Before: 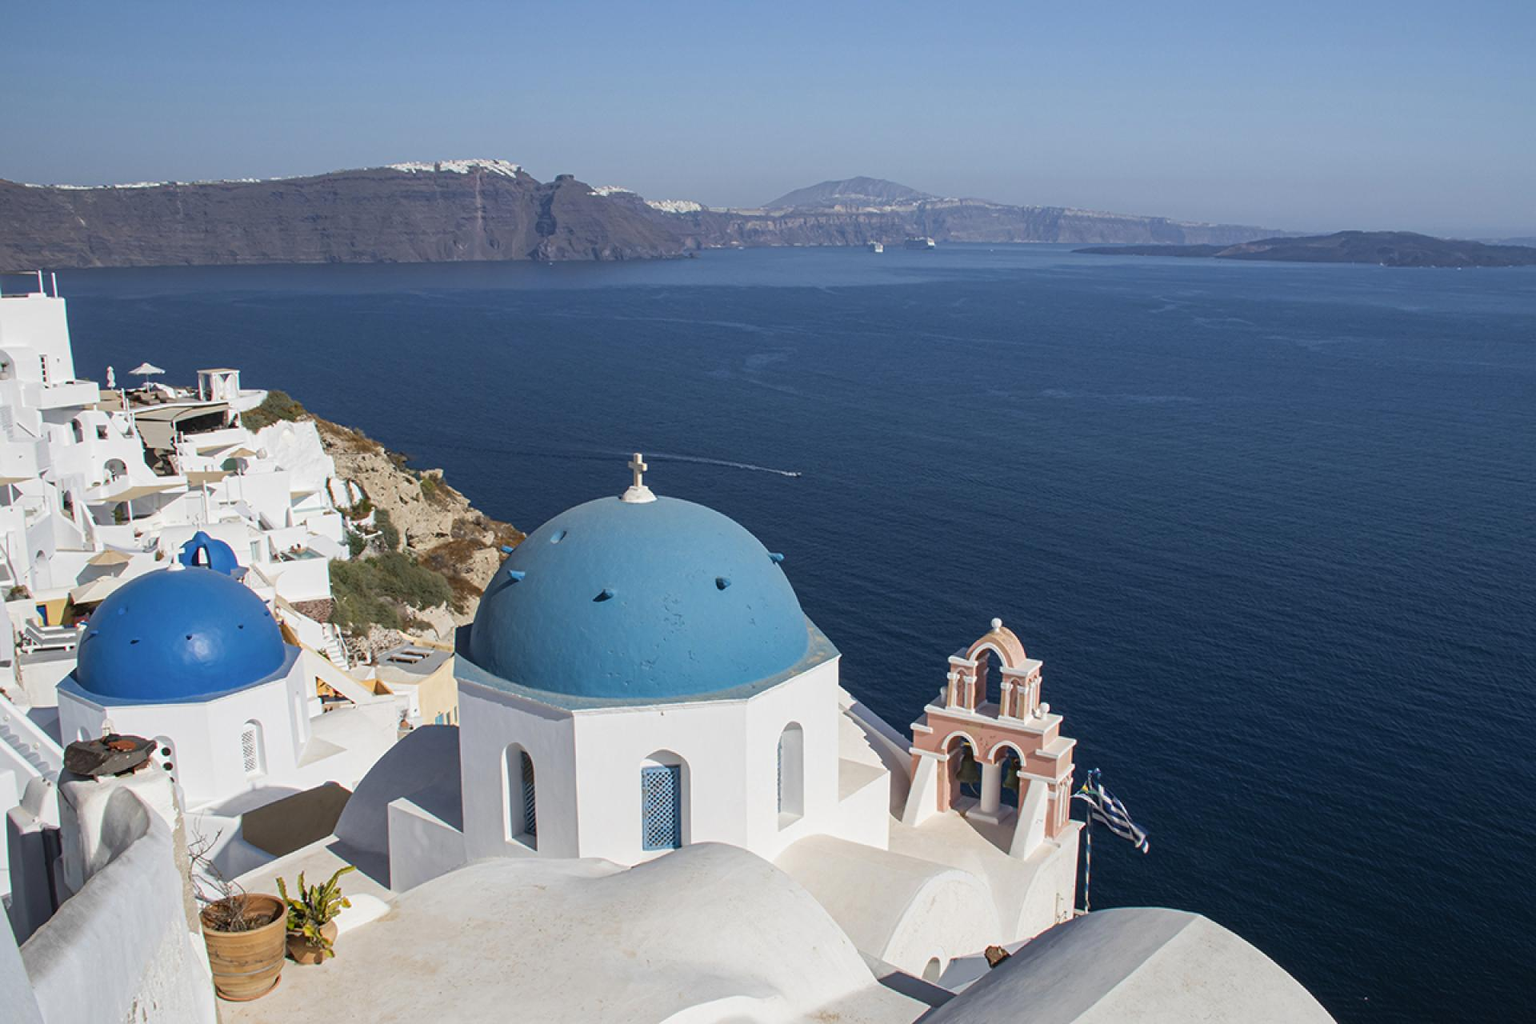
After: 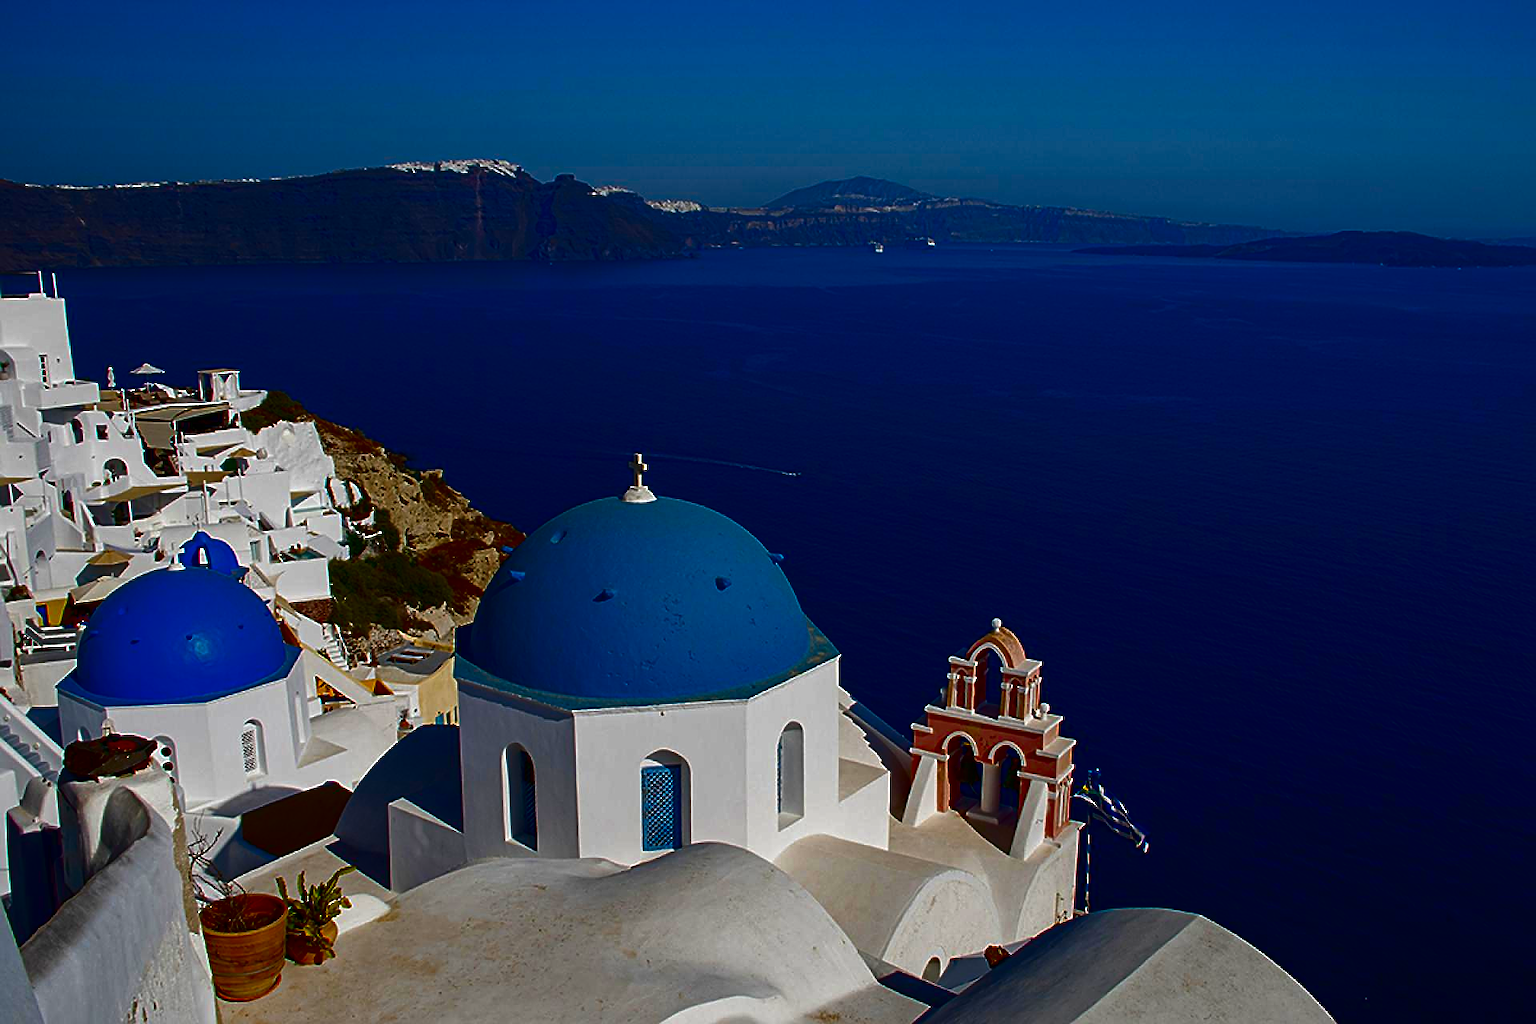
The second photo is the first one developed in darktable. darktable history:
sharpen: on, module defaults
contrast brightness saturation: brightness -1, saturation 1
